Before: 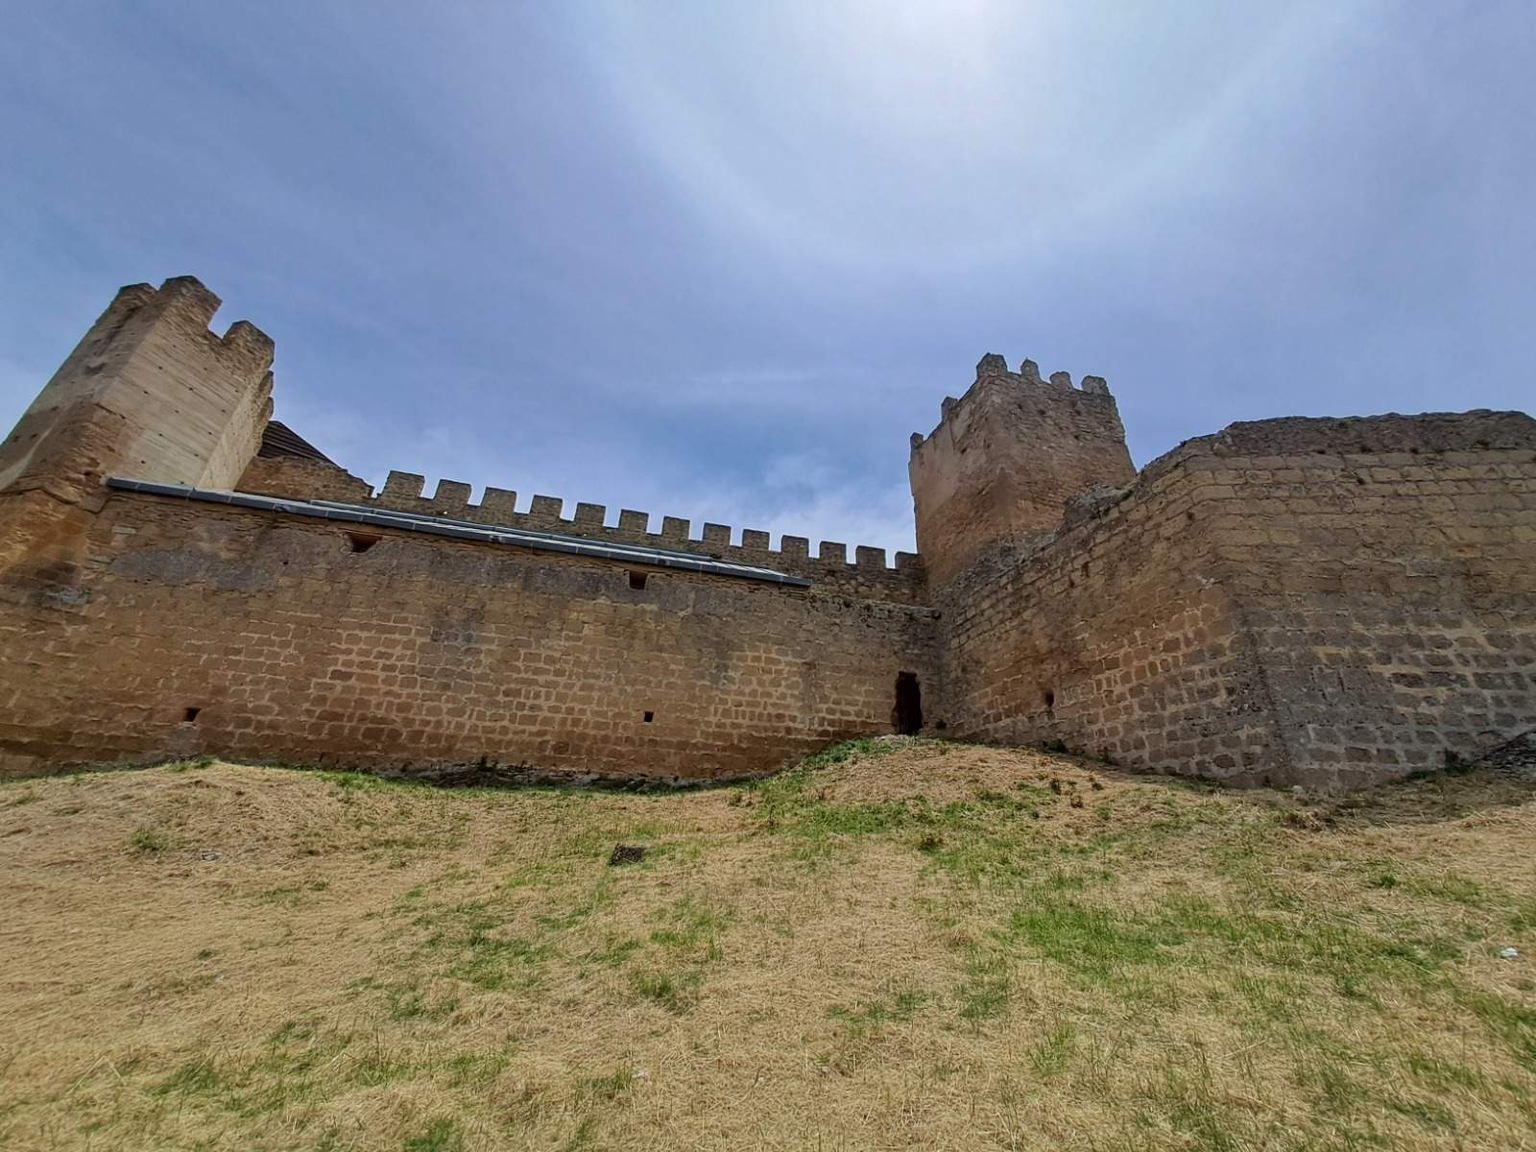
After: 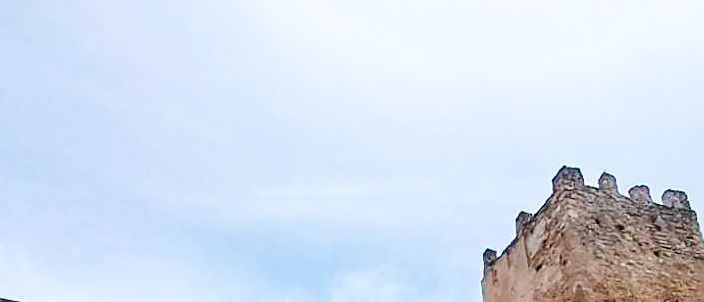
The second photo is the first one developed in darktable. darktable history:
crop: left 29.099%, top 16.875%, right 26.867%, bottom 57.904%
sharpen: on, module defaults
exposure: black level correction 0.001, exposure 0.144 EV, compensate exposure bias true, compensate highlight preservation false
base curve: curves: ch0 [(0, 0.003) (0.001, 0.002) (0.006, 0.004) (0.02, 0.022) (0.048, 0.086) (0.094, 0.234) (0.162, 0.431) (0.258, 0.629) (0.385, 0.8) (0.548, 0.918) (0.751, 0.988) (1, 1)], preserve colors none
